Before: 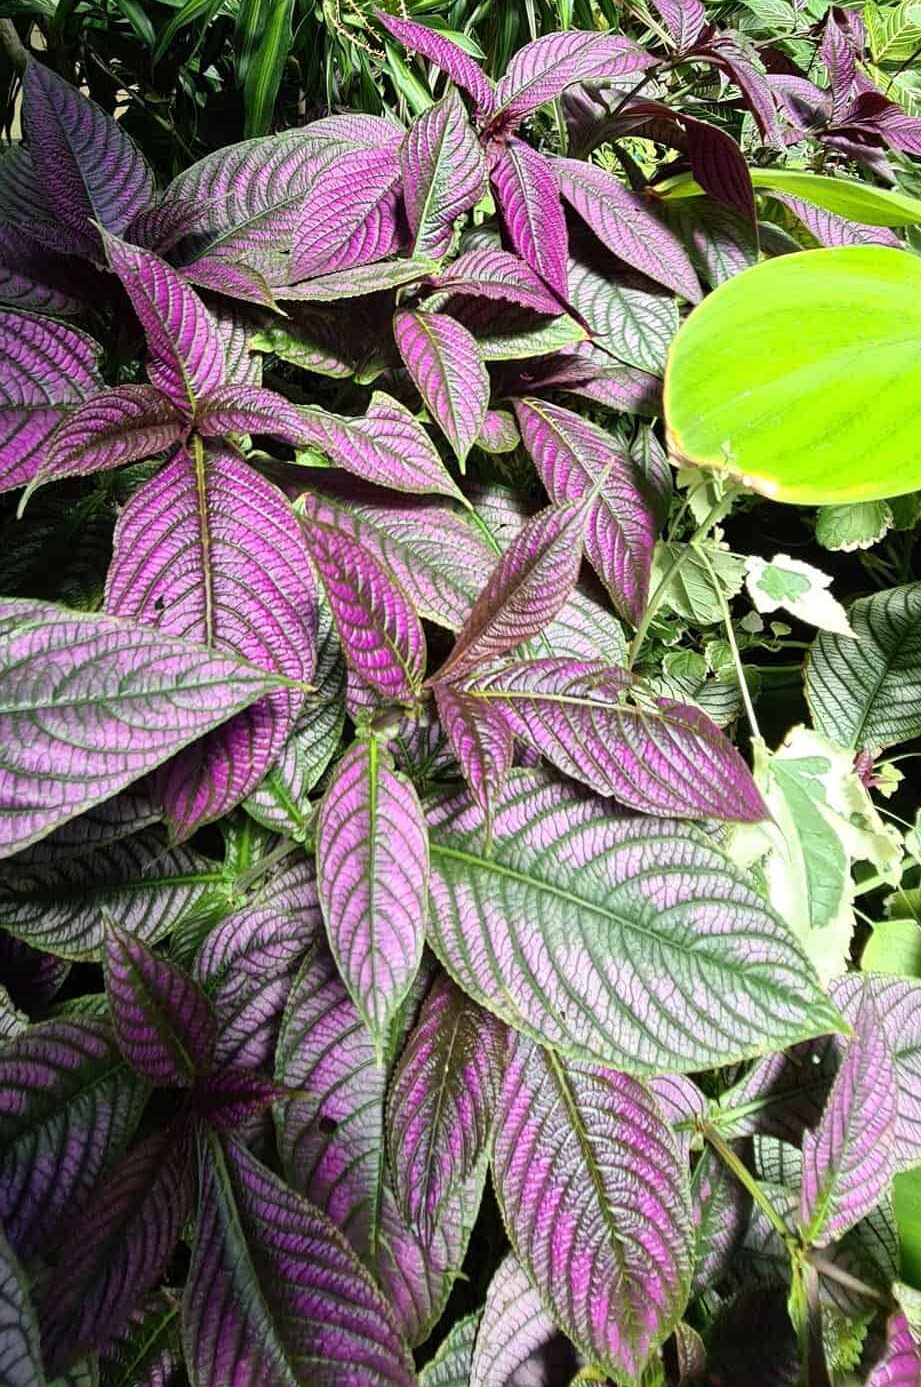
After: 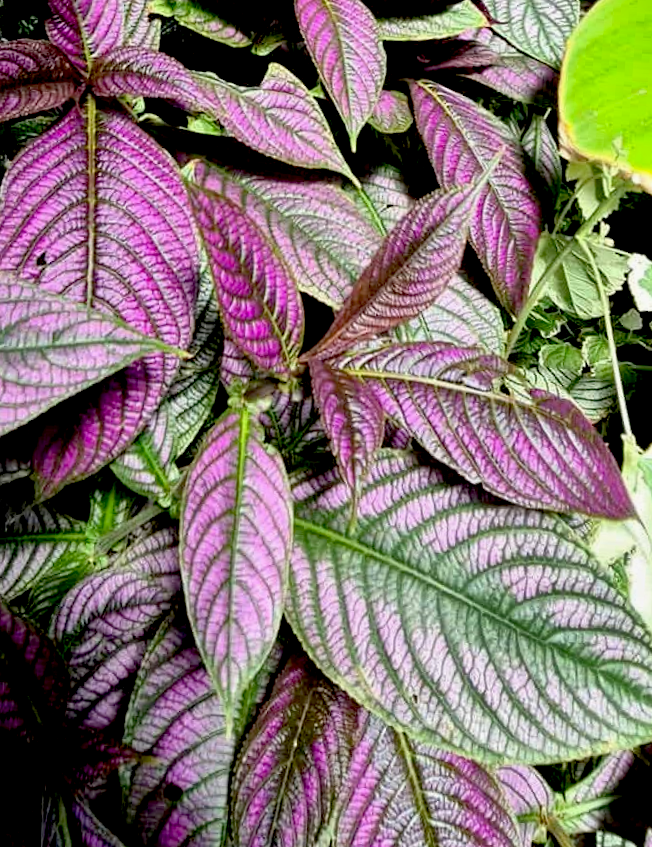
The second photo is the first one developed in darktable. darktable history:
exposure: black level correction 0.028, exposure -0.078 EV, compensate highlight preservation false
shadows and highlights: shadows 20.94, highlights -80.99, soften with gaussian
crop and rotate: angle -4.02°, left 9.882%, top 20.568%, right 11.927%, bottom 12.014%
